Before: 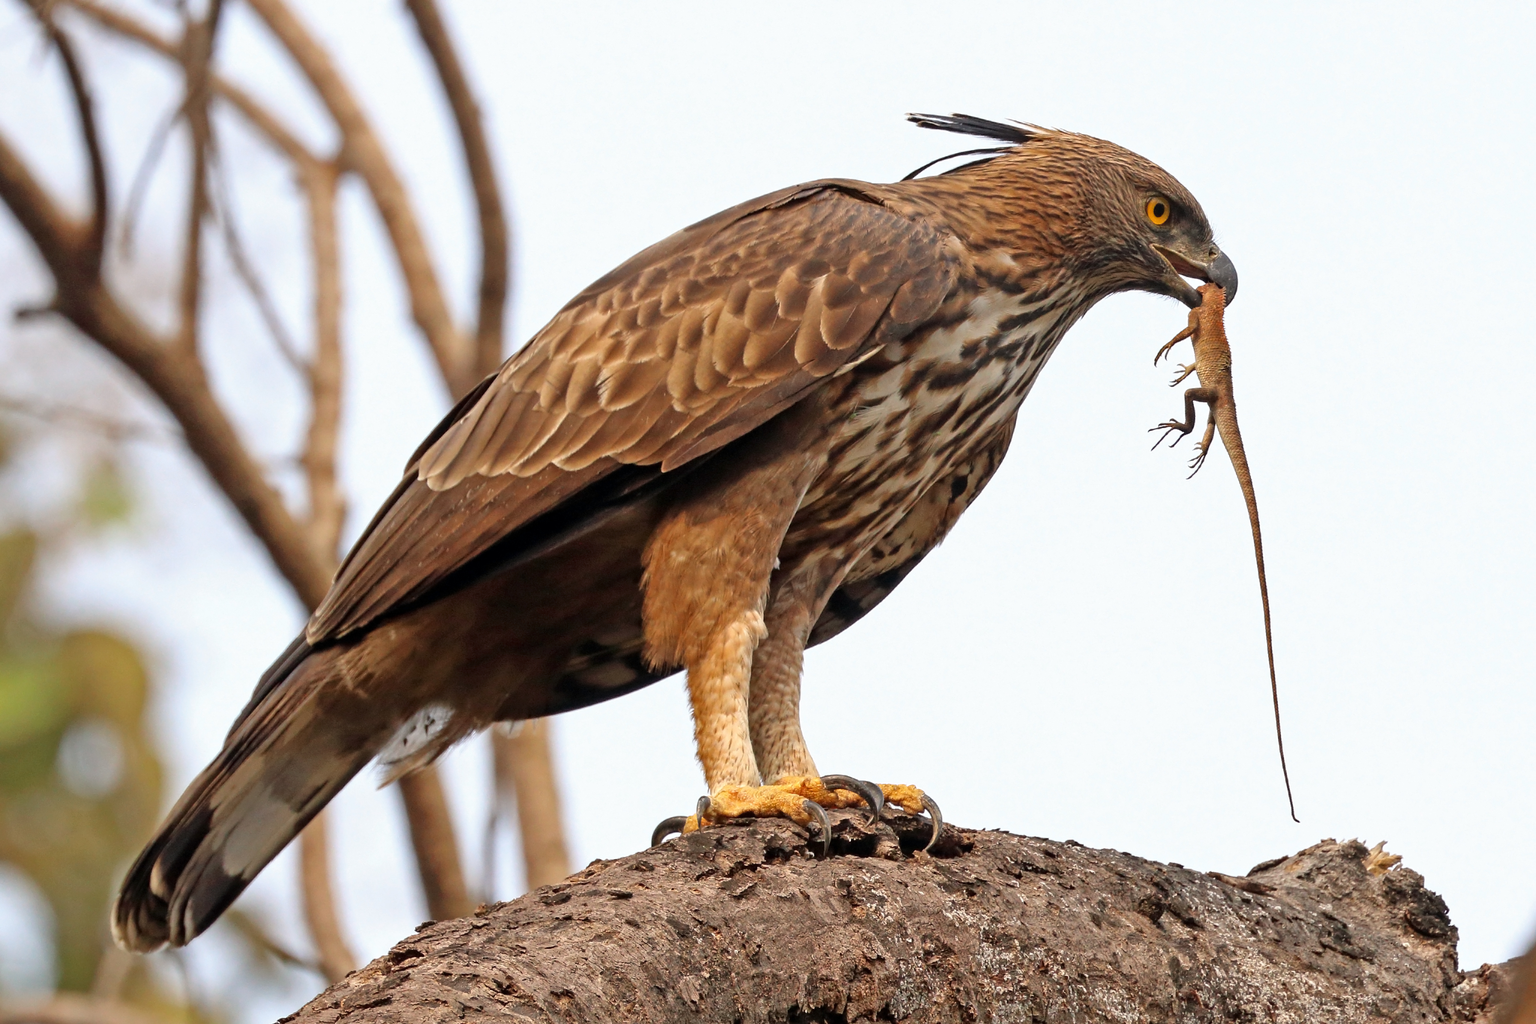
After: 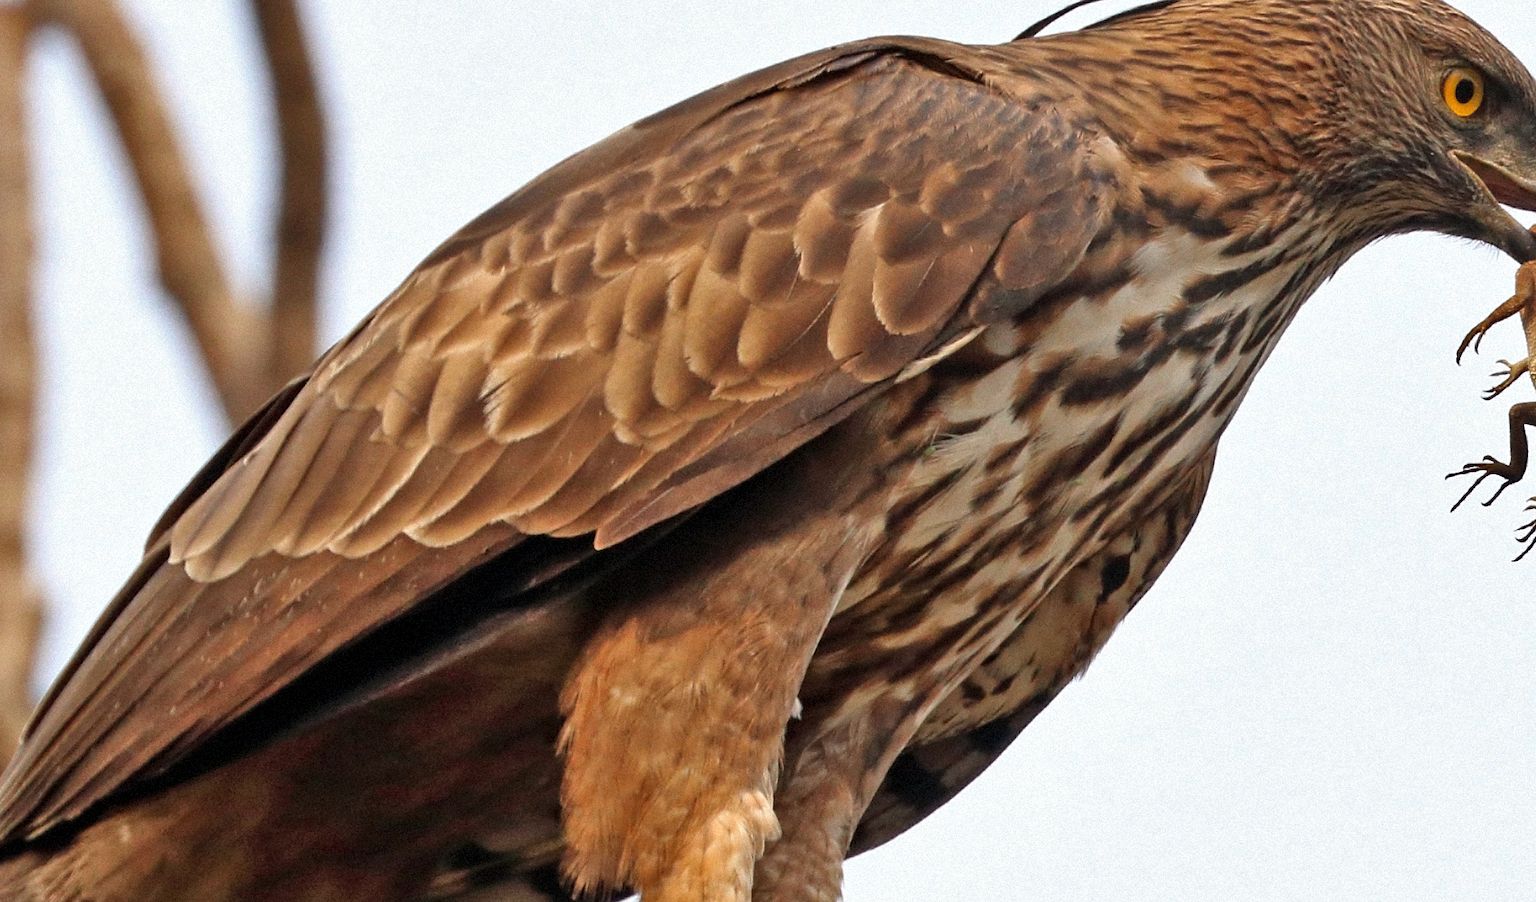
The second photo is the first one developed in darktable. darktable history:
shadows and highlights: low approximation 0.01, soften with gaussian
crop: left 20.932%, top 15.471%, right 21.848%, bottom 34.081%
grain: mid-tones bias 0%
